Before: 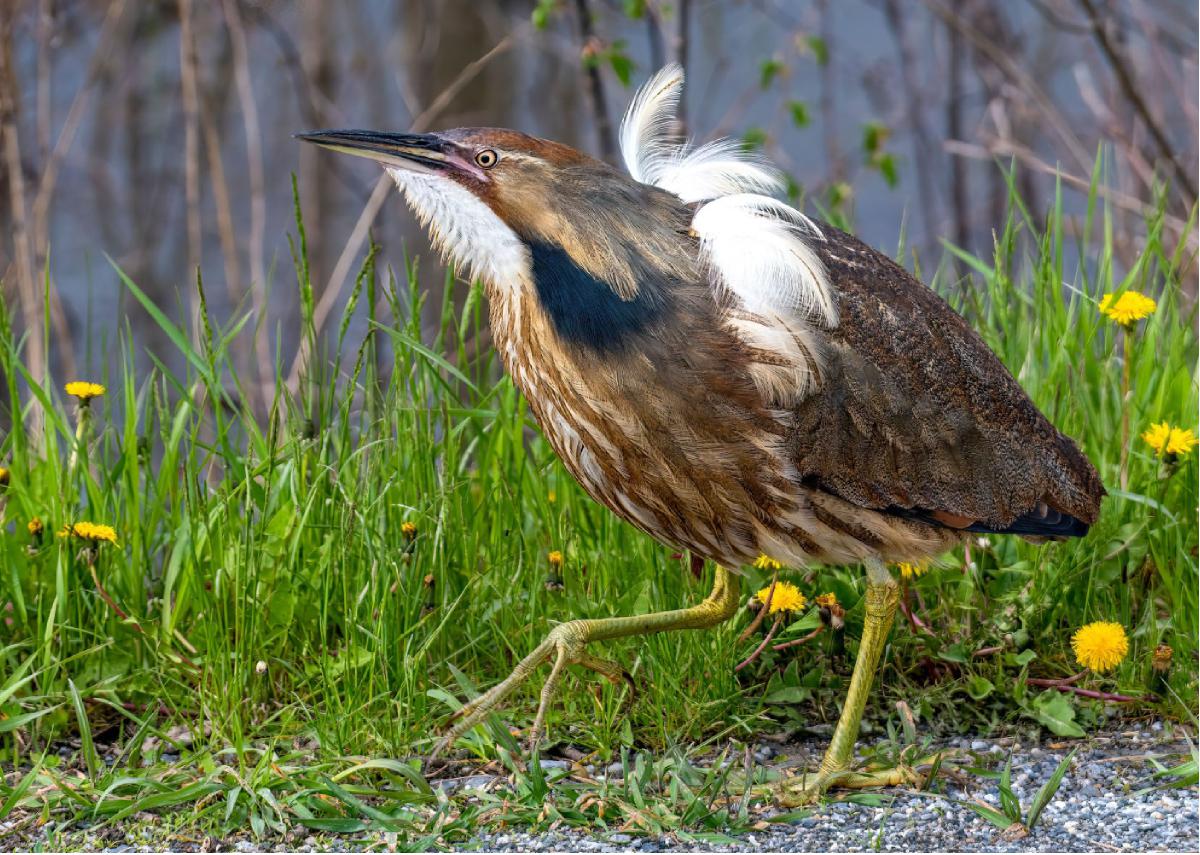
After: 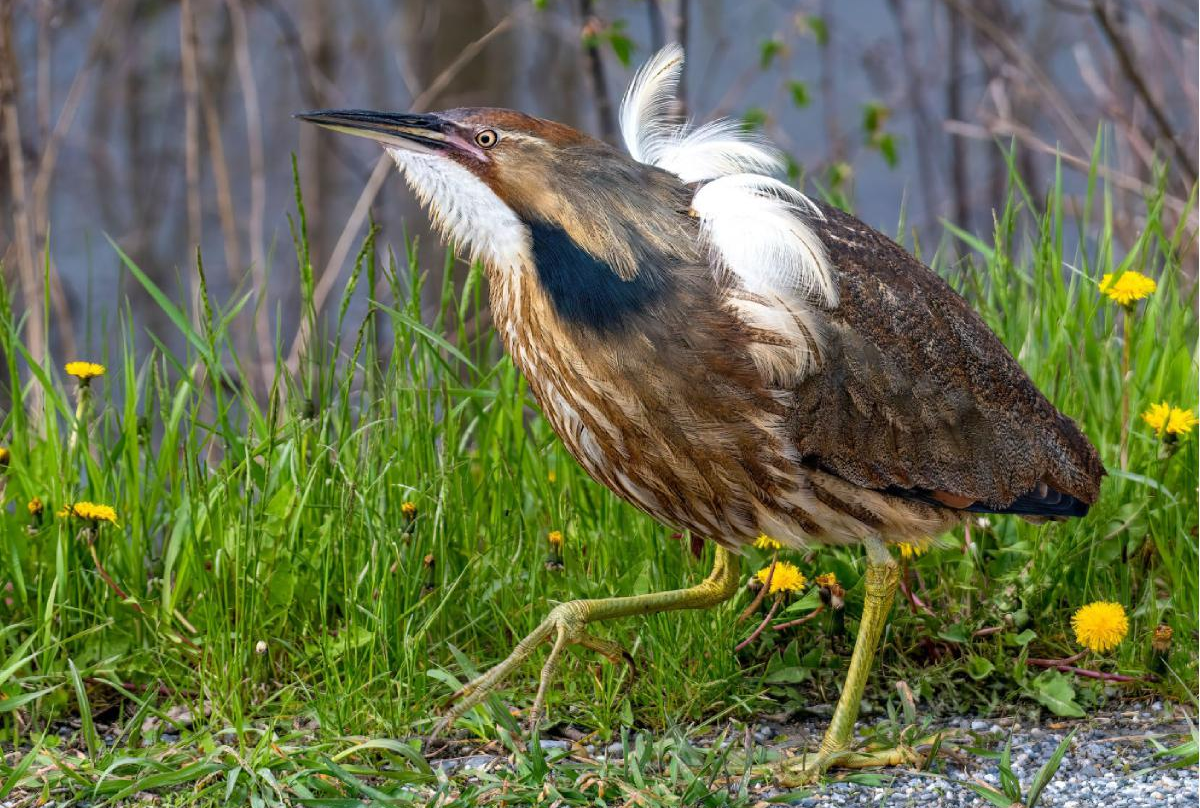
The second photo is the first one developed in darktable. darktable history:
crop and rotate: top 2.342%, bottom 3.082%
